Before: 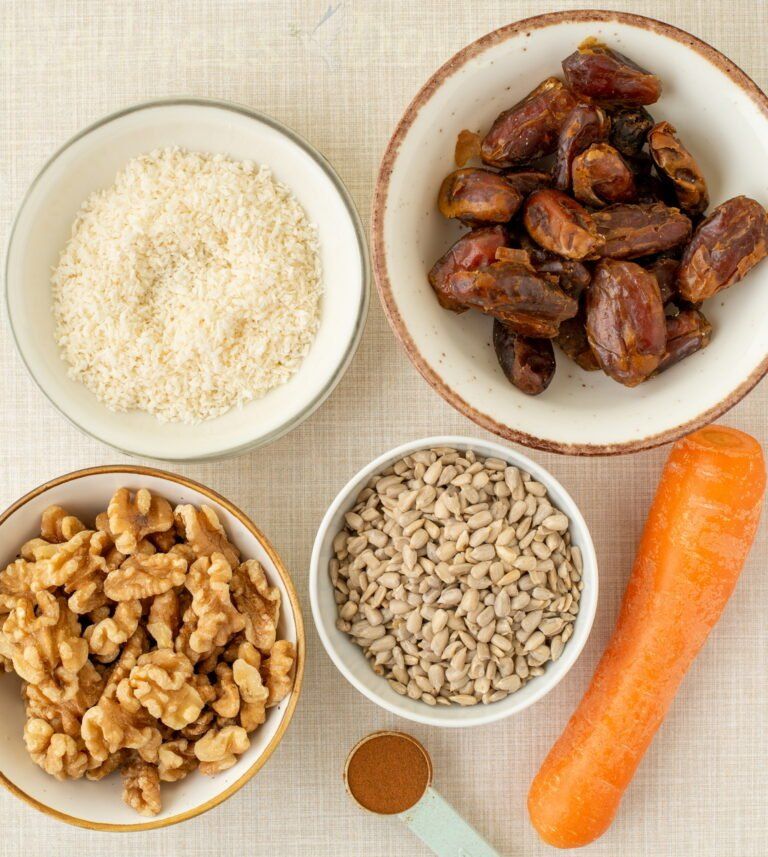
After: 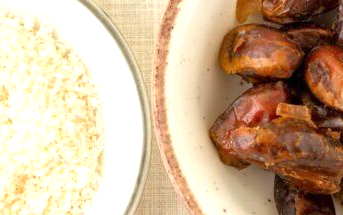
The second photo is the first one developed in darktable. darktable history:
crop: left 28.64%, top 16.832%, right 26.637%, bottom 58.055%
exposure: exposure 0.6 EV, compensate highlight preservation false
